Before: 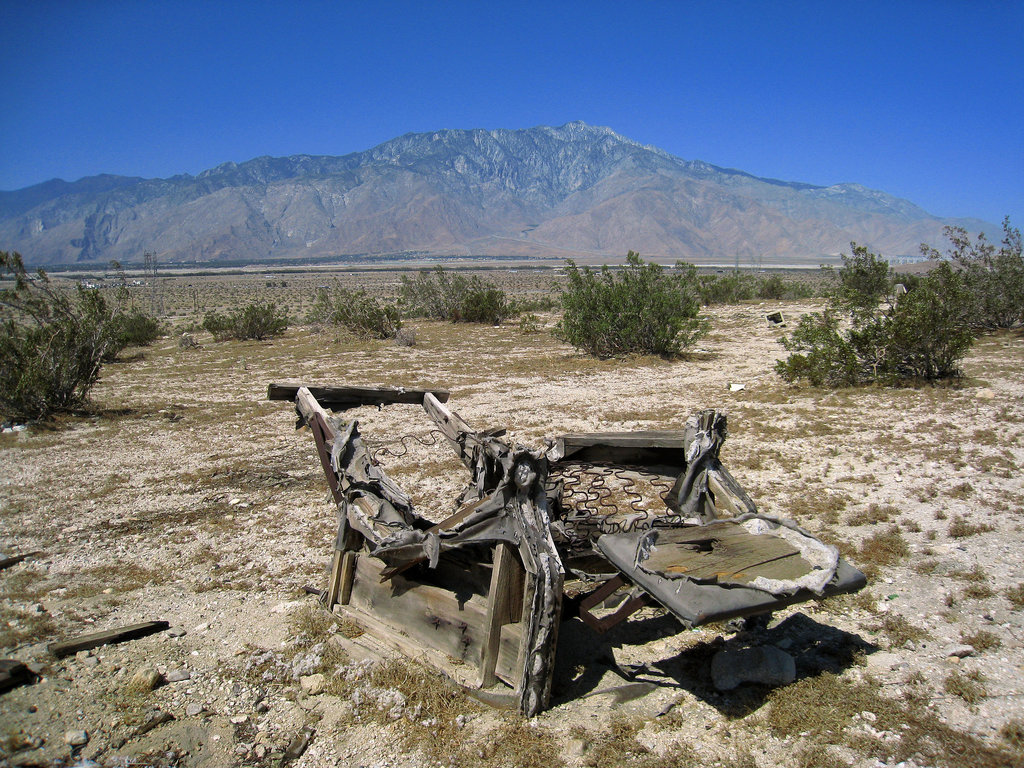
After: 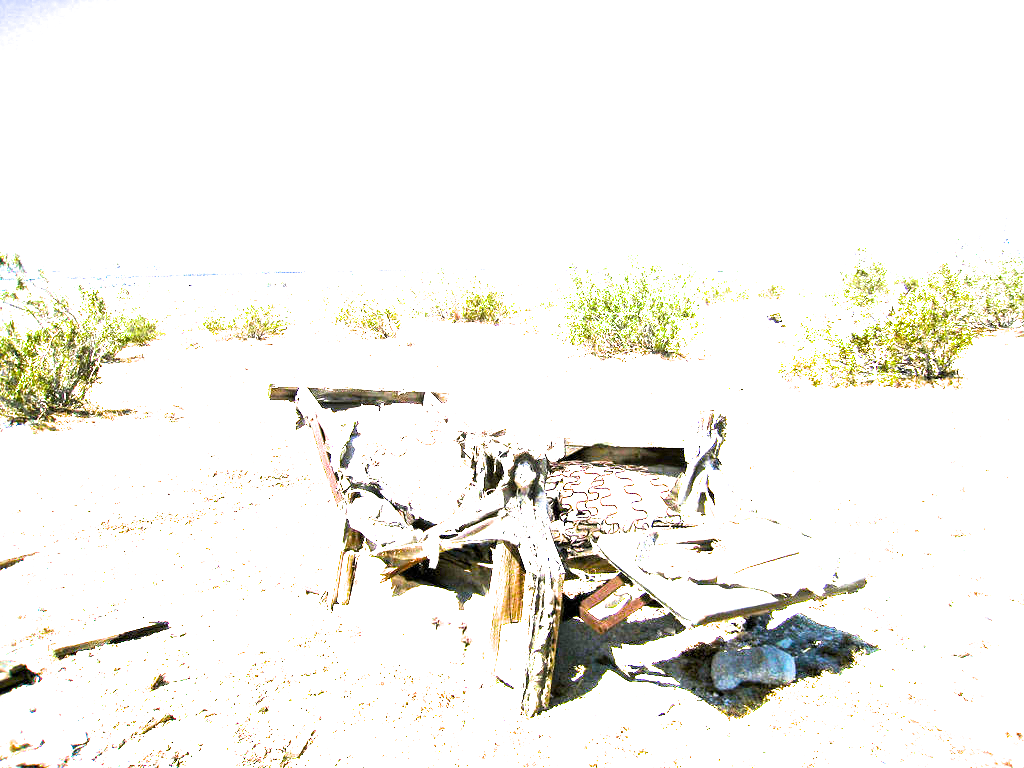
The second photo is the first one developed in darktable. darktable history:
filmic rgb: black relative exposure -9.1 EV, white relative exposure 2.31 EV, hardness 7.51
color balance rgb: highlights gain › luminance 14.526%, perceptual saturation grading › global saturation 30.326%, perceptual brilliance grading › global brilliance 29.277%, global vibrance 50.349%
exposure: exposure 2.963 EV, compensate highlight preservation false
